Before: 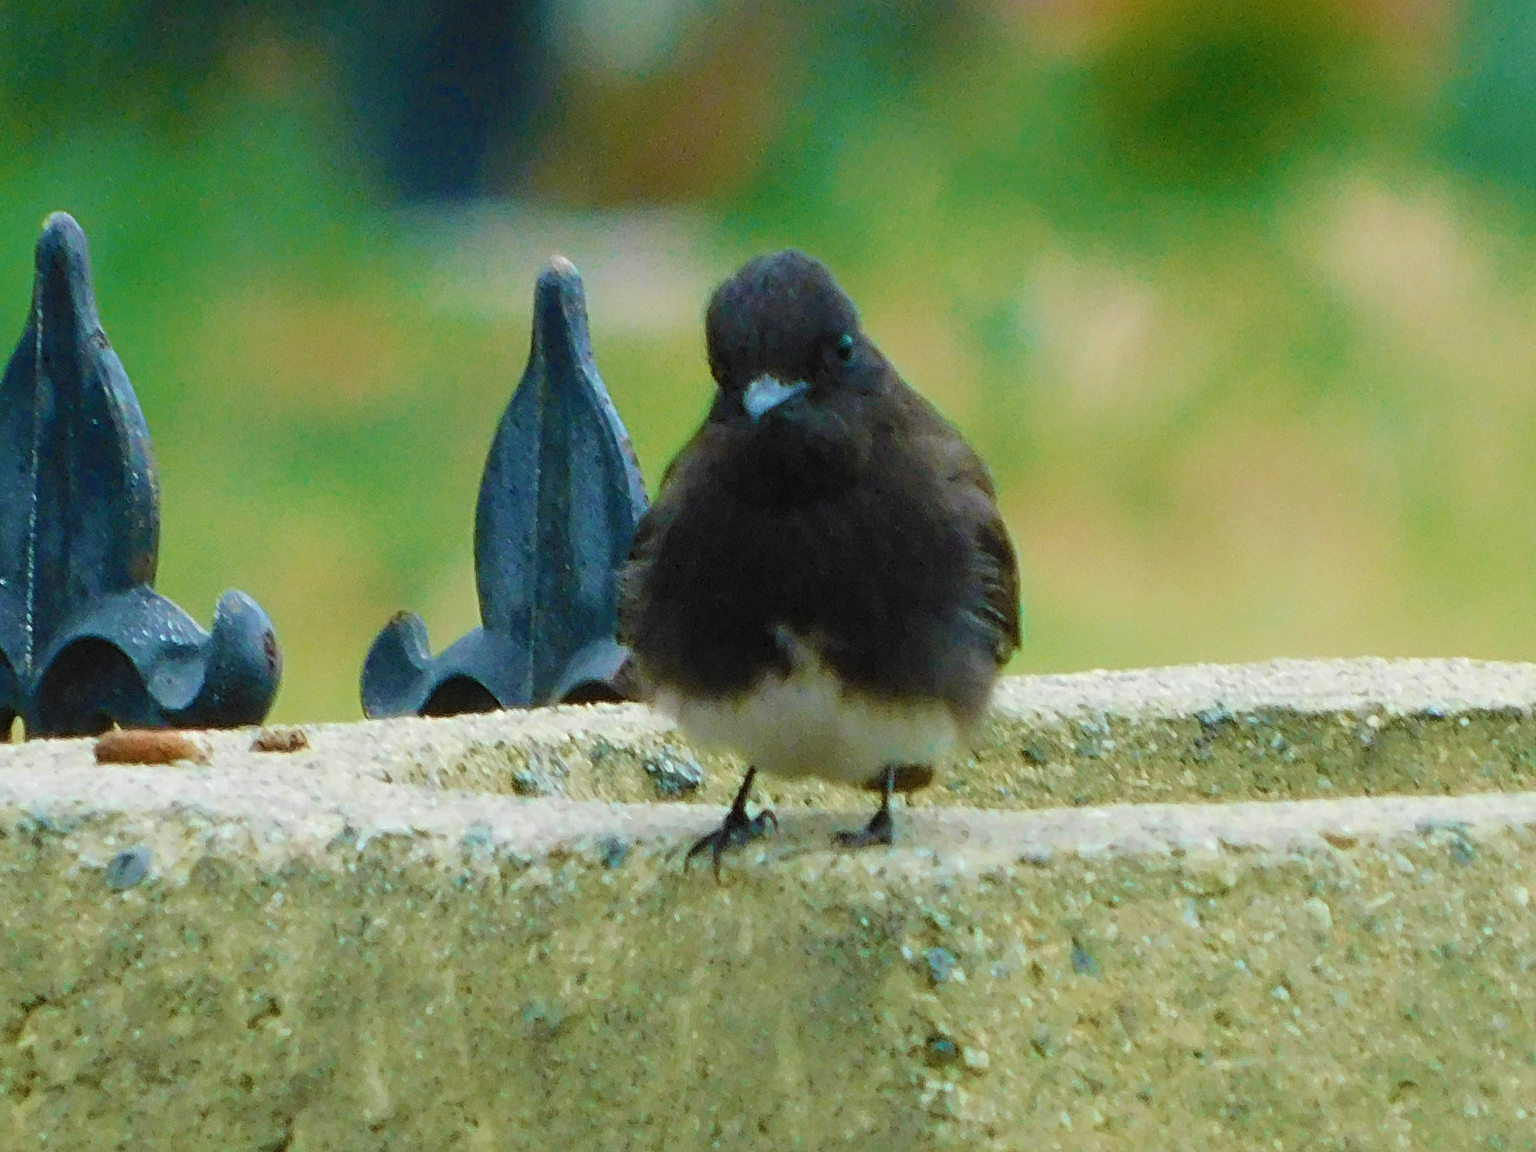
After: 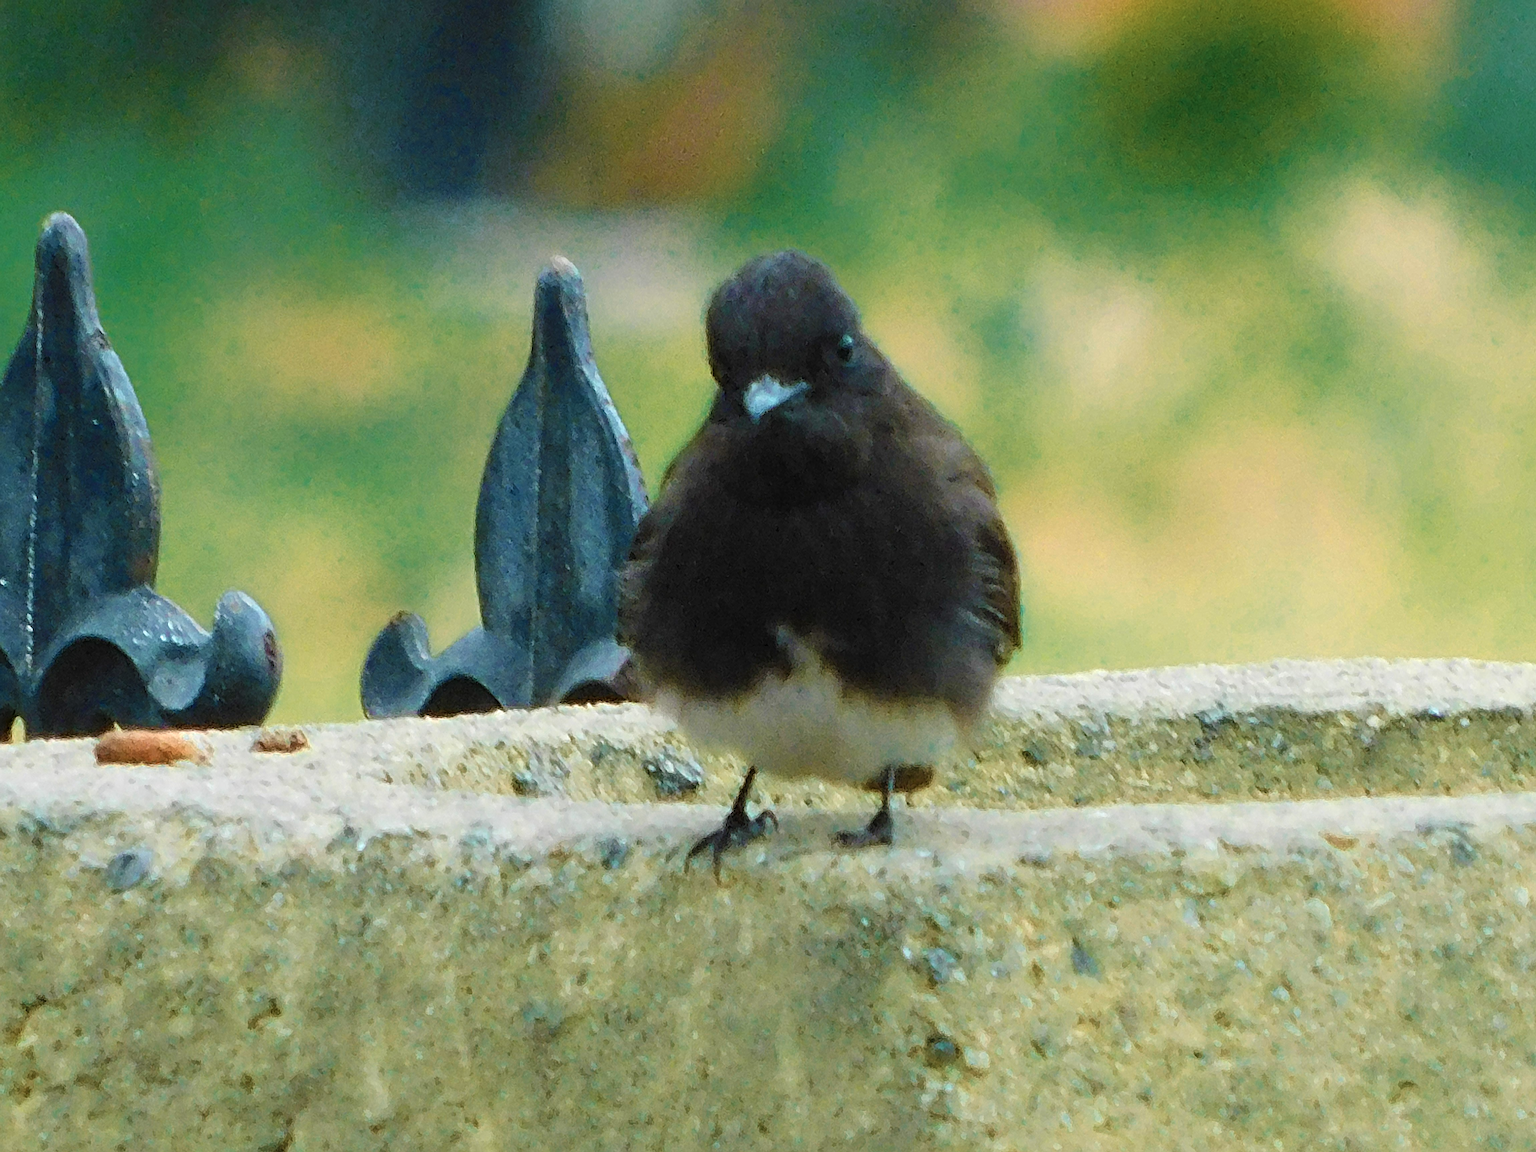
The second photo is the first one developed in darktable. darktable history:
color zones: curves: ch0 [(0.018, 0.548) (0.197, 0.654) (0.425, 0.447) (0.605, 0.658) (0.732, 0.579)]; ch1 [(0.105, 0.531) (0.224, 0.531) (0.386, 0.39) (0.618, 0.456) (0.732, 0.456) (0.956, 0.421)]; ch2 [(0.039, 0.583) (0.215, 0.465) (0.399, 0.544) (0.465, 0.548) (0.614, 0.447) (0.724, 0.43) (0.882, 0.623) (0.956, 0.632)]
sharpen: on, module defaults
